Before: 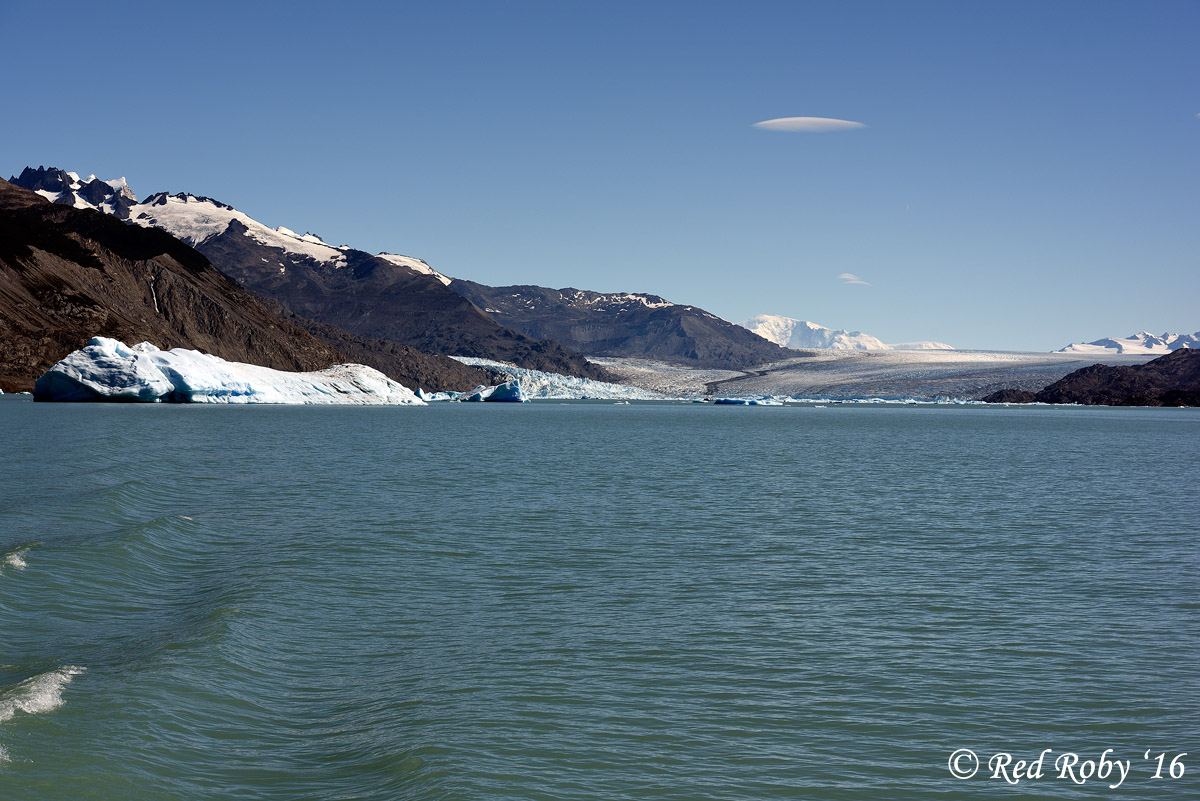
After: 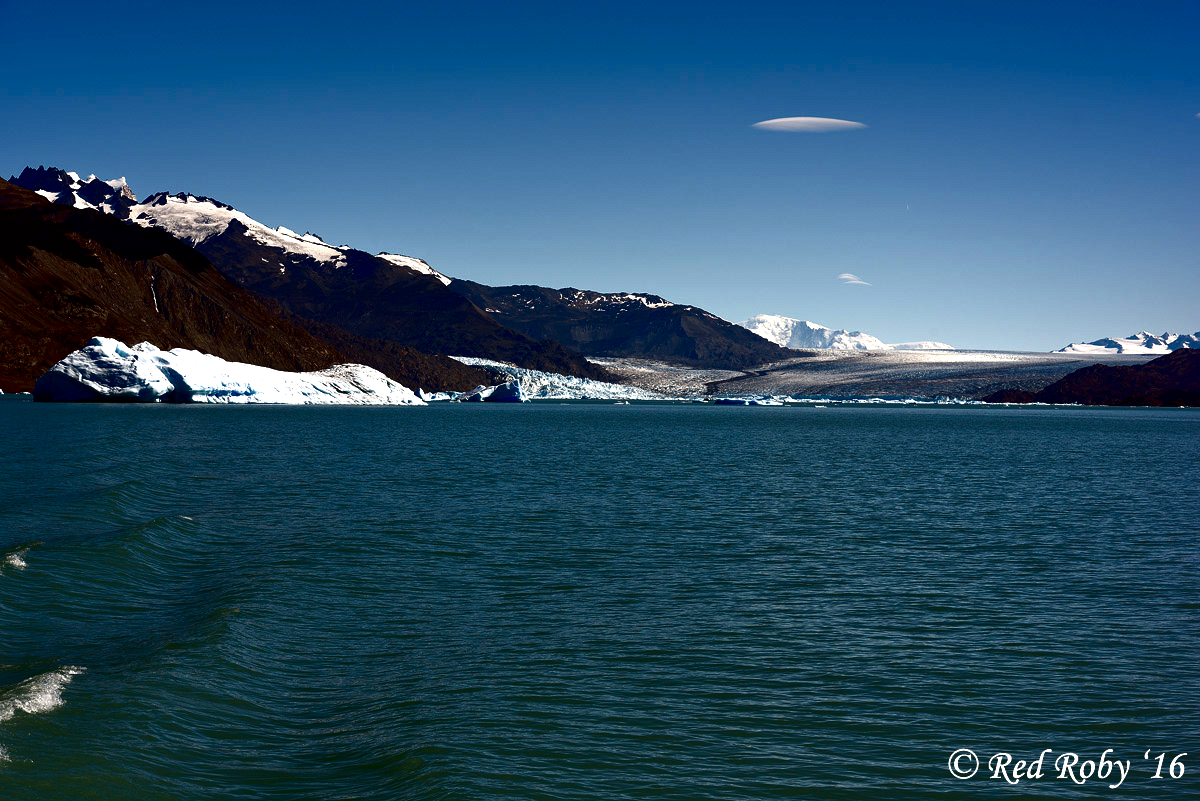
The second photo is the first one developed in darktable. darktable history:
contrast brightness saturation: contrast 0.09, brightness -0.59, saturation 0.17
exposure: black level correction 0, exposure 0.5 EV, compensate exposure bias true, compensate highlight preservation false
